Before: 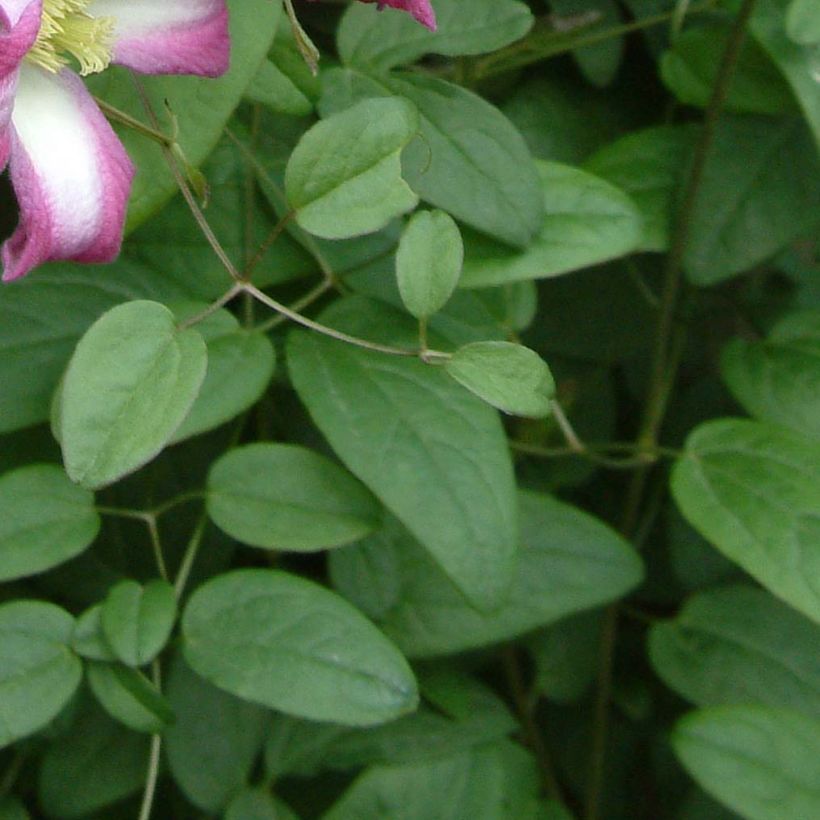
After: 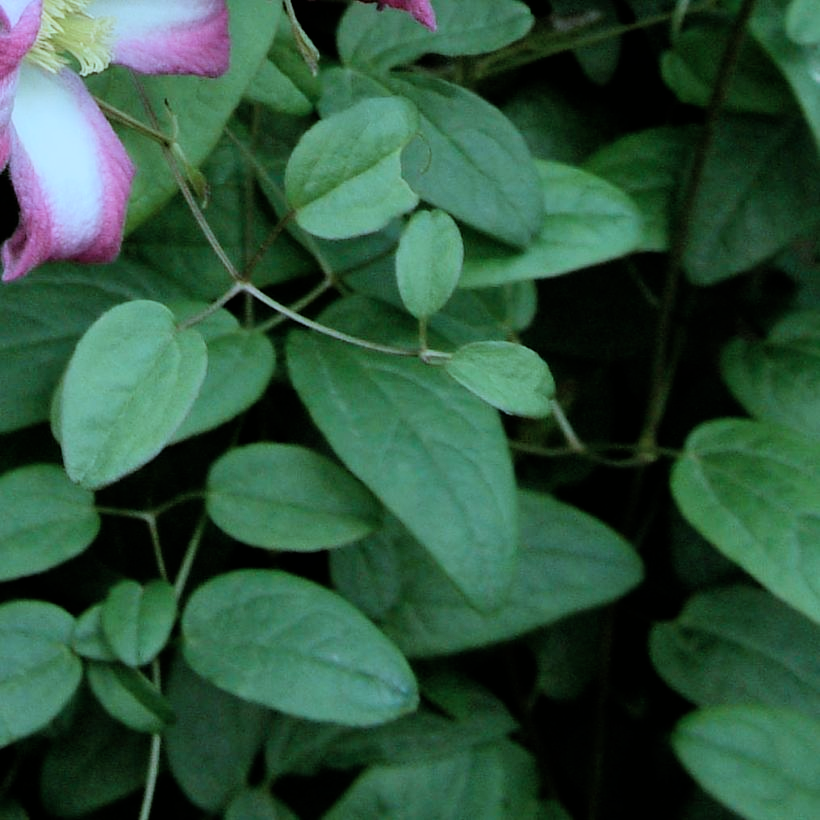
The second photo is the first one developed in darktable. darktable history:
color correction: highlights a* -9.35, highlights b* -23.15
filmic rgb: black relative exposure -5 EV, hardness 2.88, contrast 1.3, highlights saturation mix -10%
